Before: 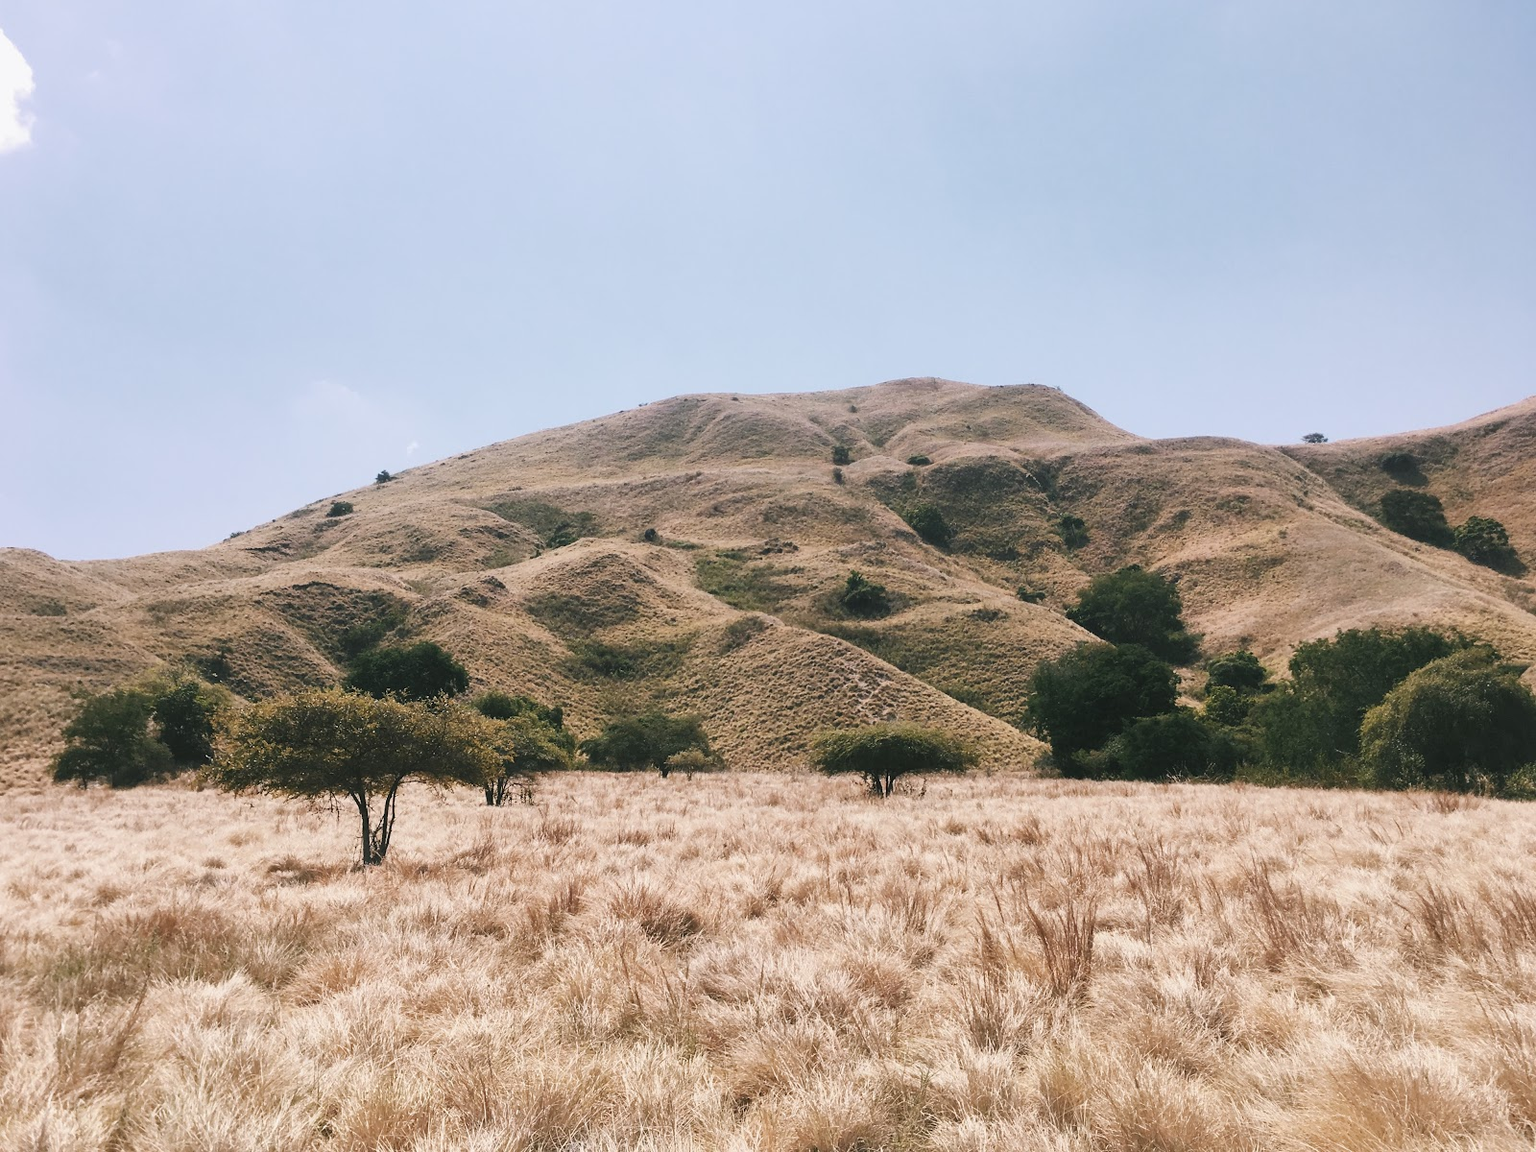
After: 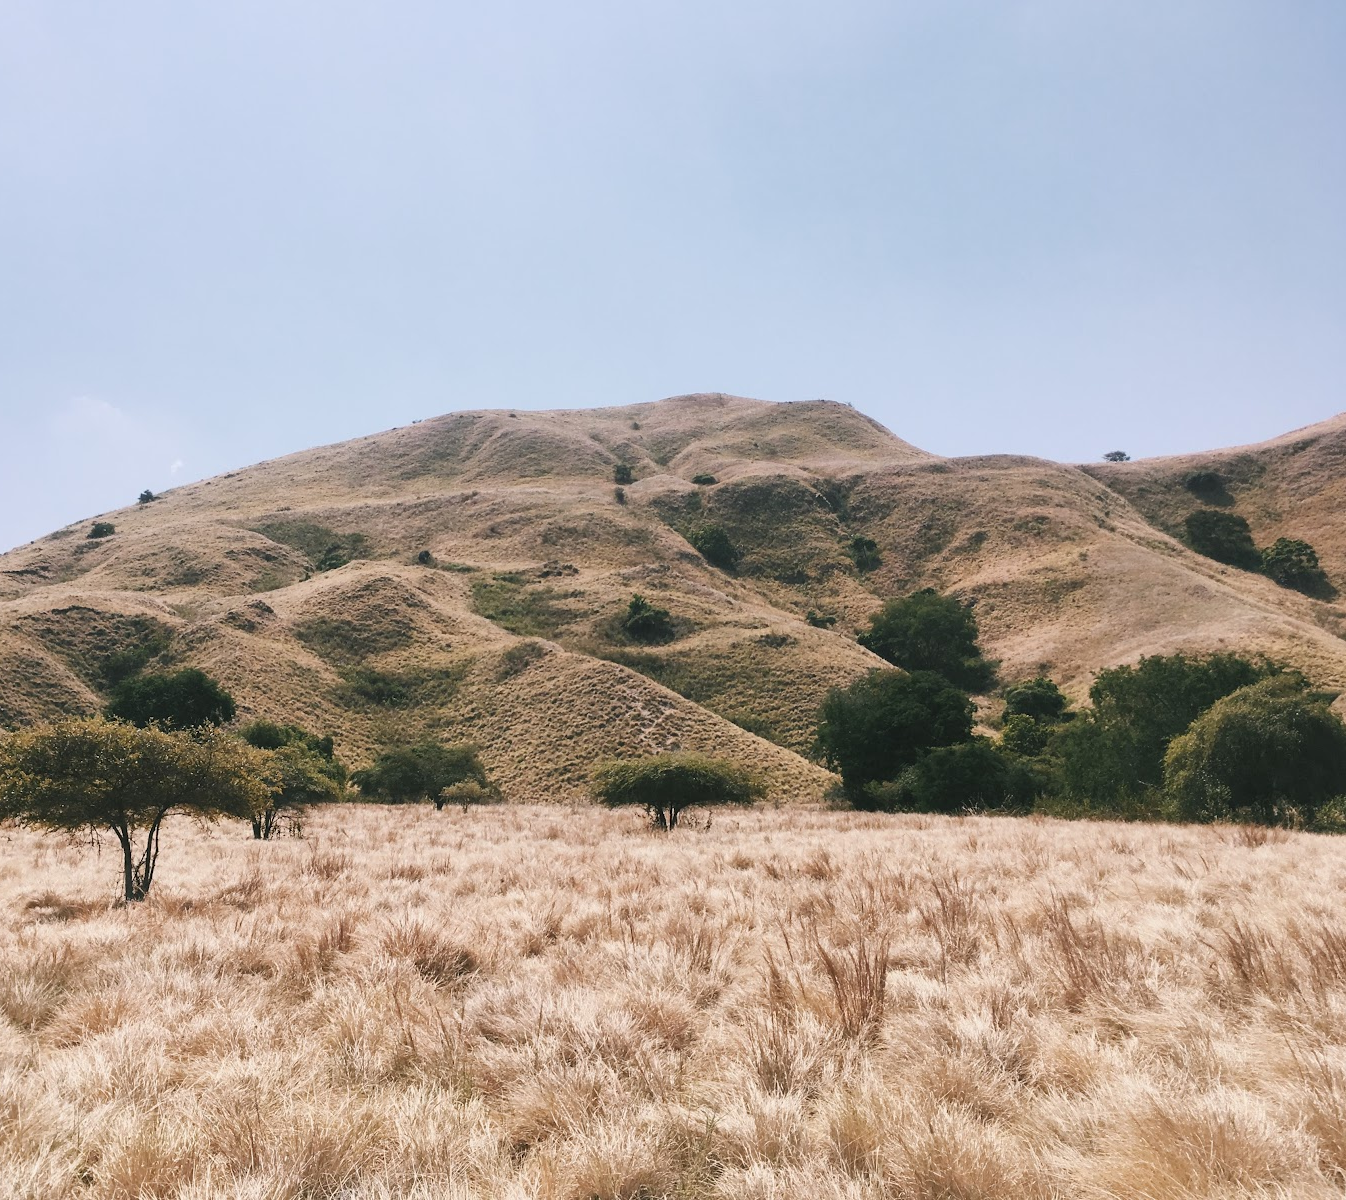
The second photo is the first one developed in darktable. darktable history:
crop: left 15.843%
